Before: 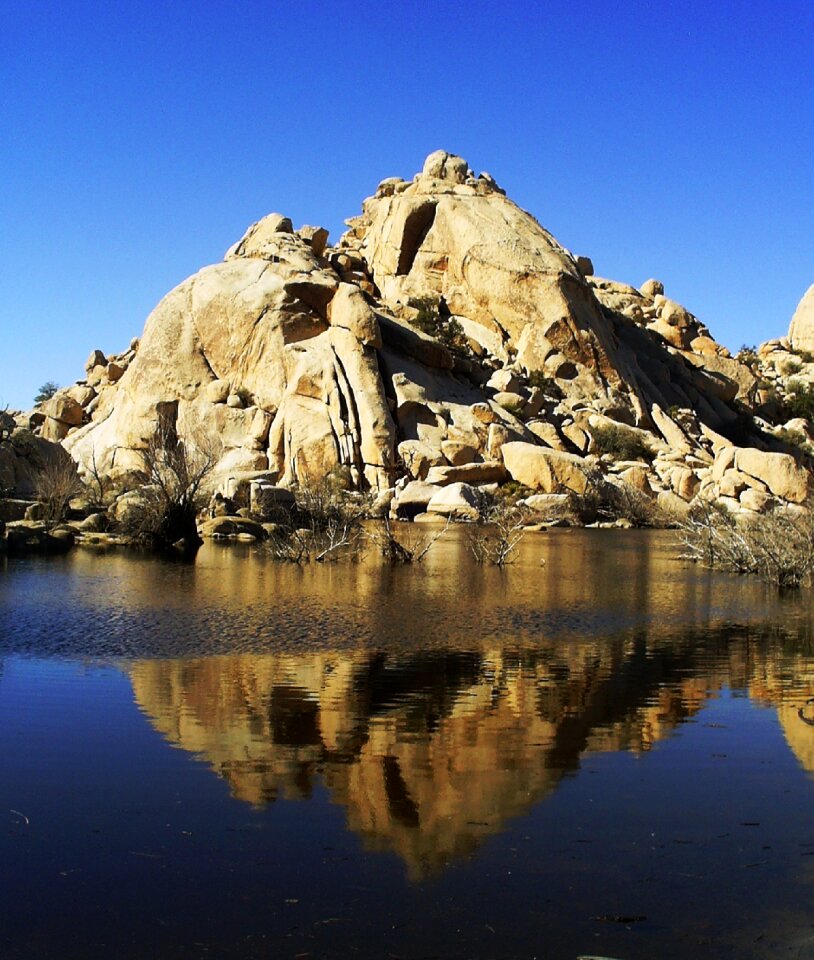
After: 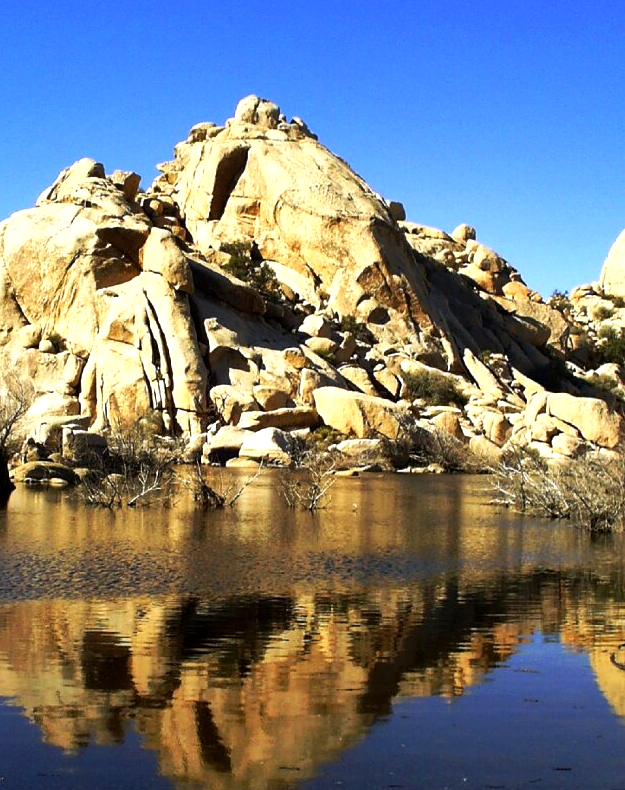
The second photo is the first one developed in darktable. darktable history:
shadows and highlights: soften with gaussian
exposure: black level correction 0.001, exposure 0.499 EV, compensate exposure bias true, compensate highlight preservation false
crop: left 23.16%, top 5.823%, bottom 11.793%
